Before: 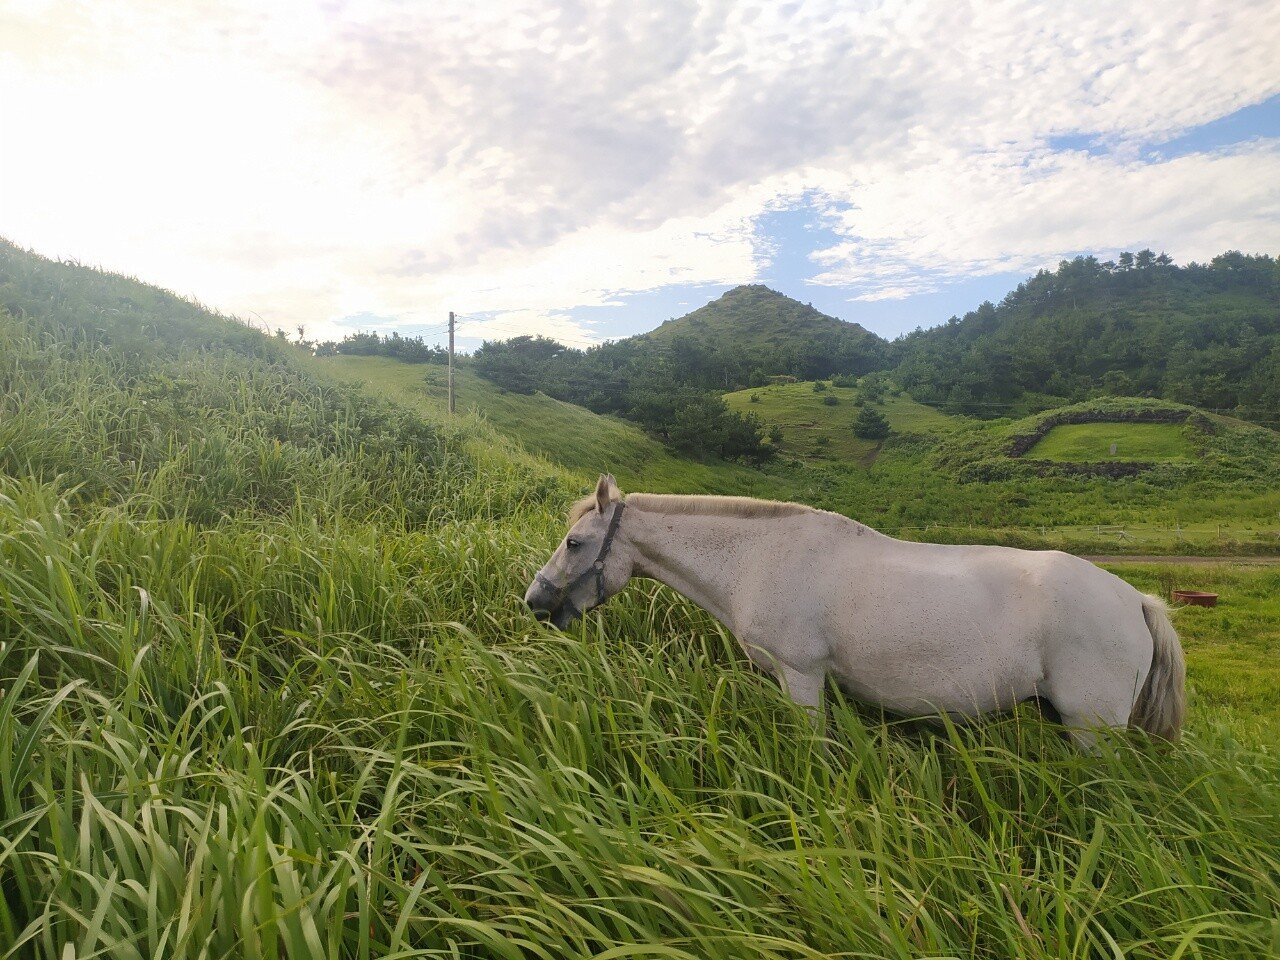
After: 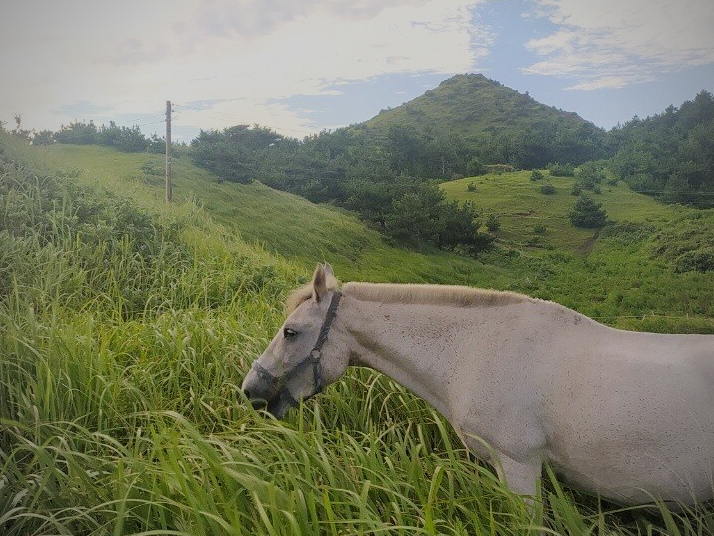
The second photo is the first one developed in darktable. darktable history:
filmic rgb: black relative exposure -13 EV, threshold 3 EV, target white luminance 85%, hardness 6.3, latitude 42.11%, contrast 0.858, shadows ↔ highlights balance 8.63%, color science v4 (2020), enable highlight reconstruction true
crop and rotate: left 22.13%, top 22.054%, right 22.026%, bottom 22.102%
vignetting: on, module defaults
